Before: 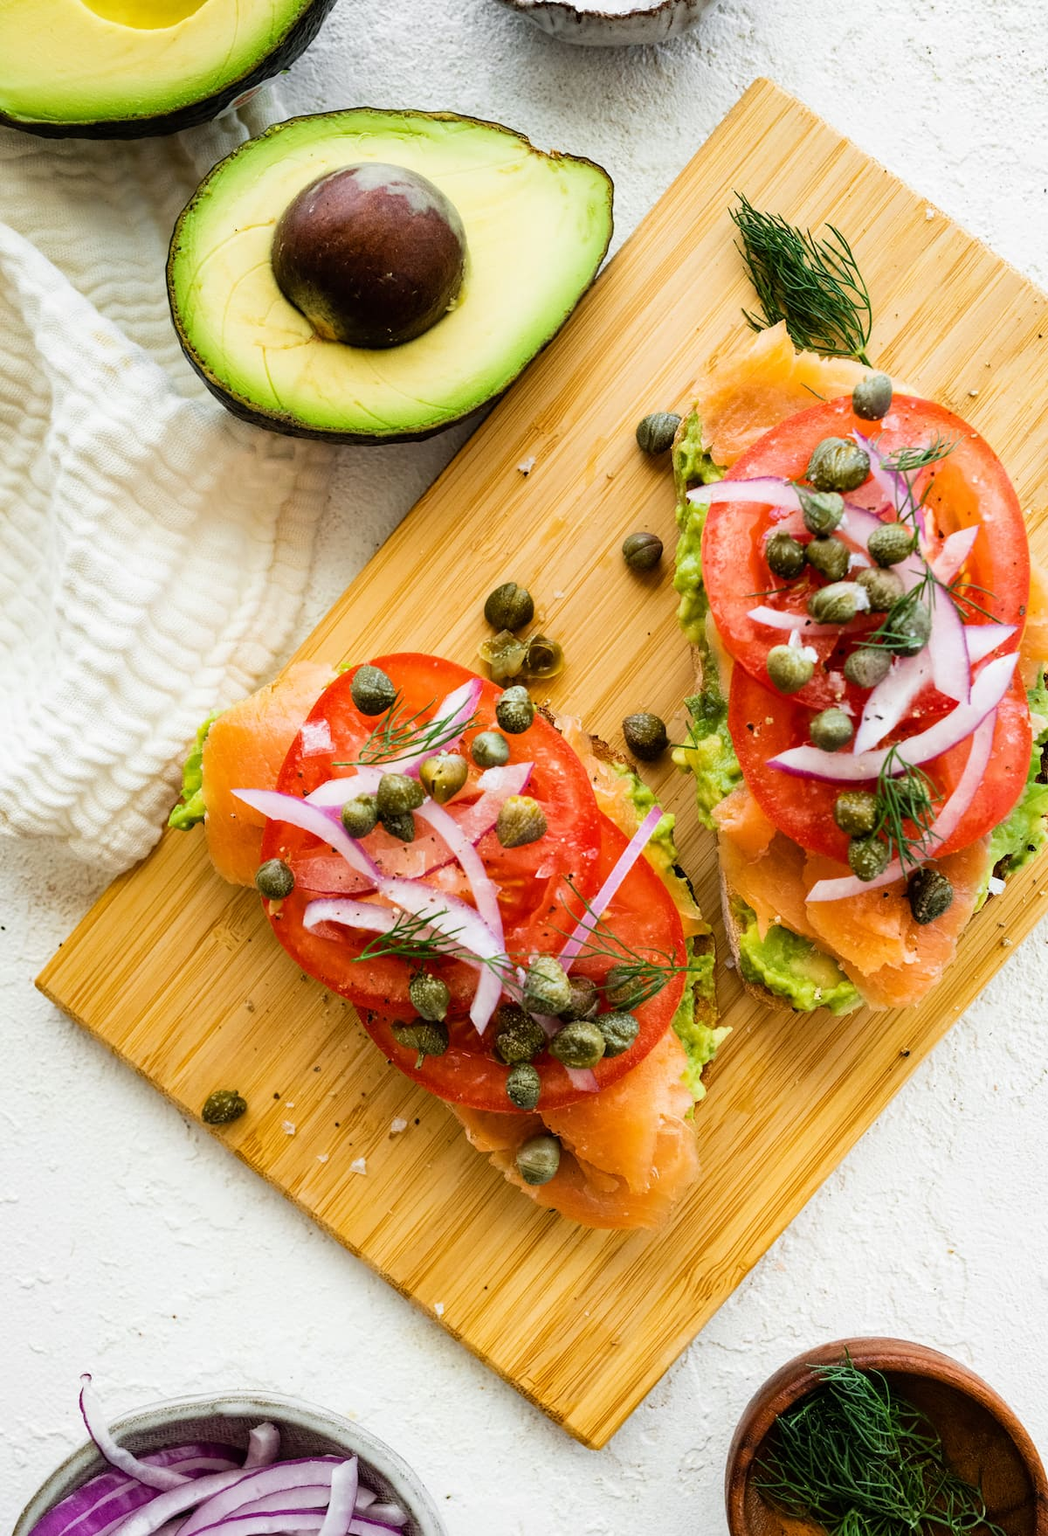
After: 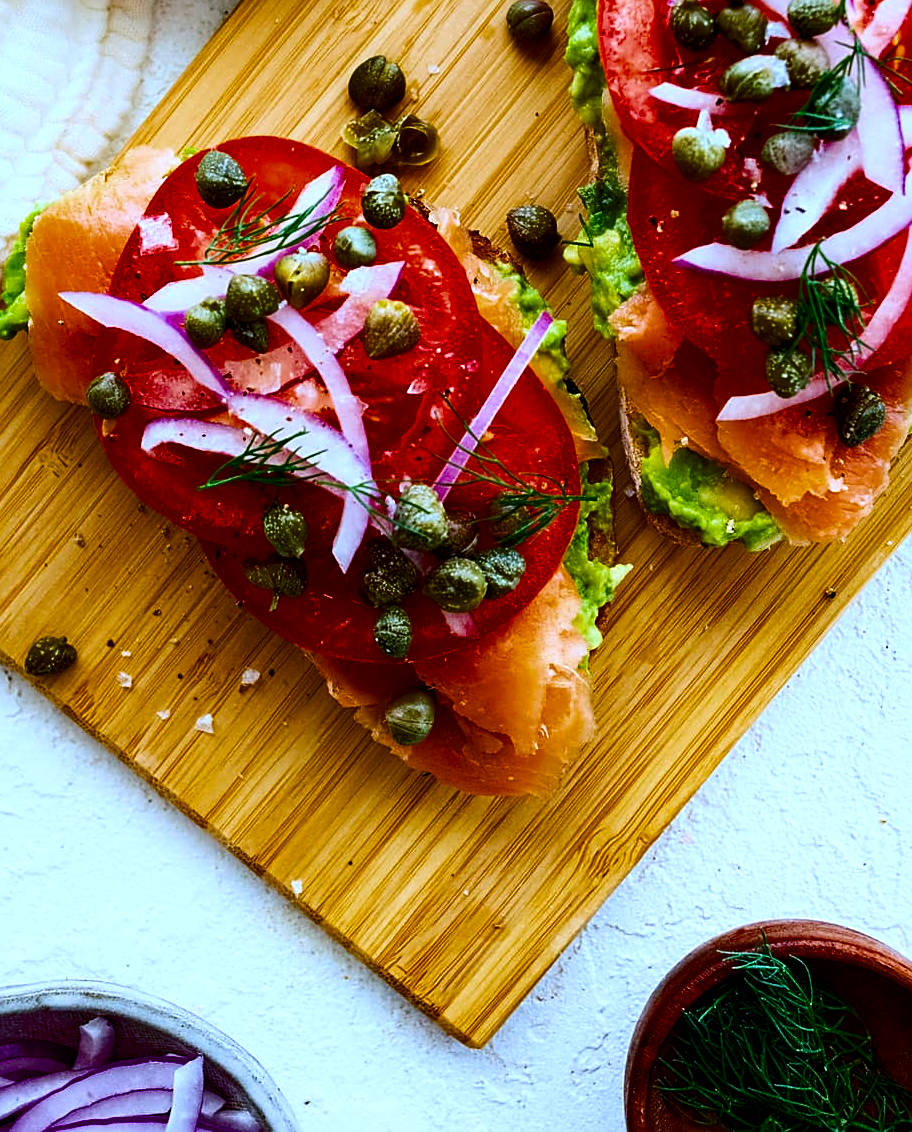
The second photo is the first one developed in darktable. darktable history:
crop and rotate: left 17.218%, top 34.783%, right 6.778%, bottom 0.826%
contrast brightness saturation: contrast 0.128, brightness -0.231, saturation 0.144
color balance rgb: shadows lift › chroma 0.886%, shadows lift › hue 113.98°, highlights gain › luminance 14.737%, perceptual saturation grading › global saturation 34.639%, perceptual saturation grading › highlights -25.048%, perceptual saturation grading › shadows 24.974%, global vibrance 16.267%, saturation formula JzAzBz (2021)
sharpen: on, module defaults
color calibration: illuminant custom, x 0.39, y 0.392, temperature 3876.63 K
